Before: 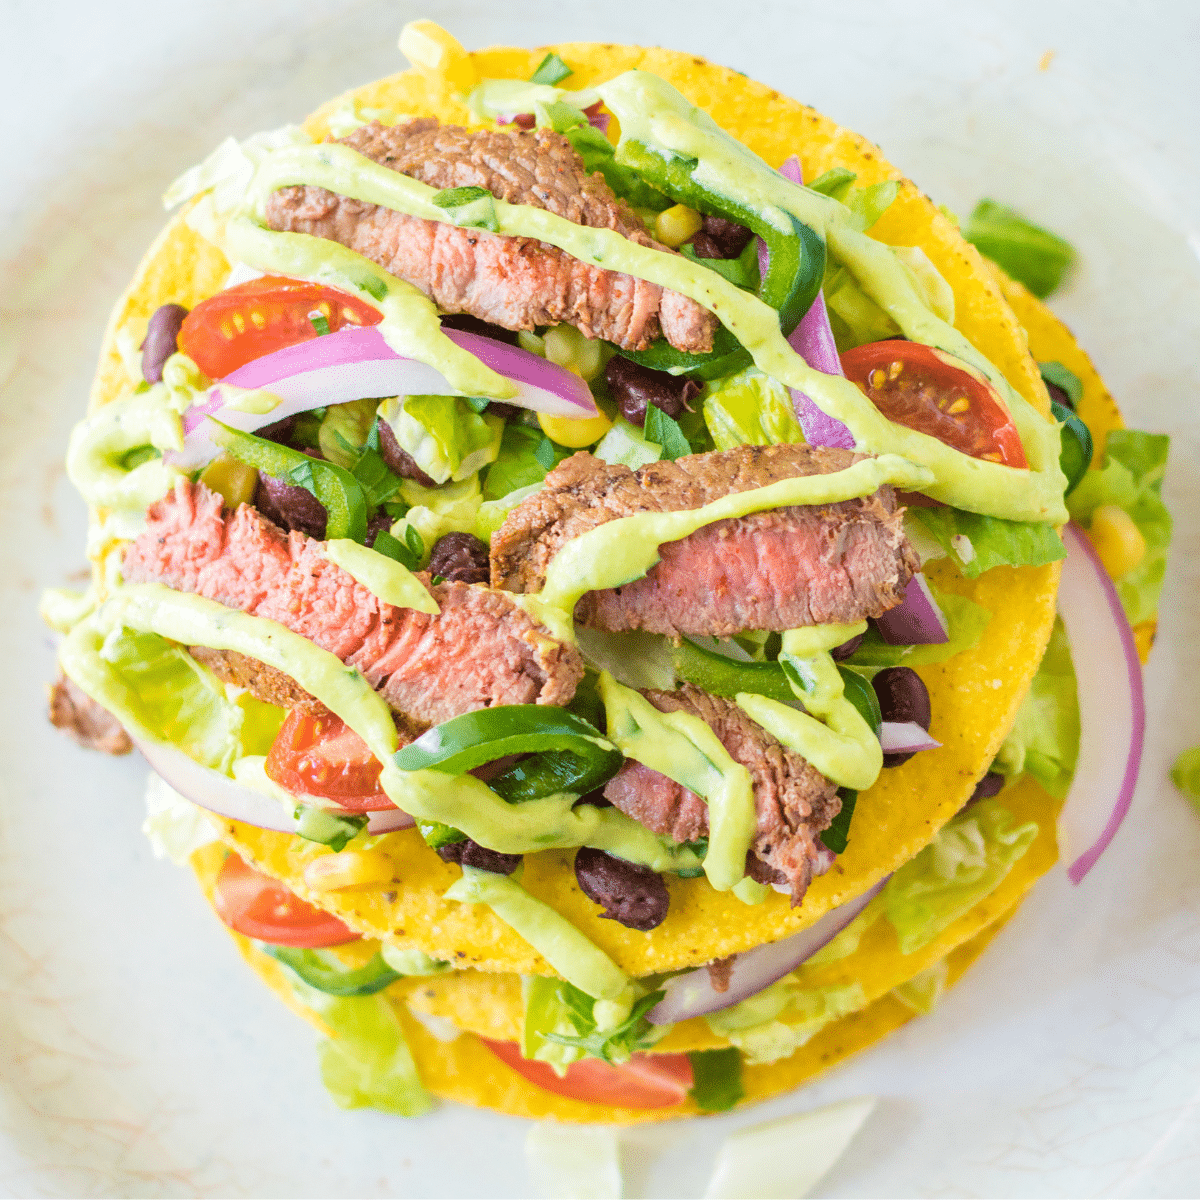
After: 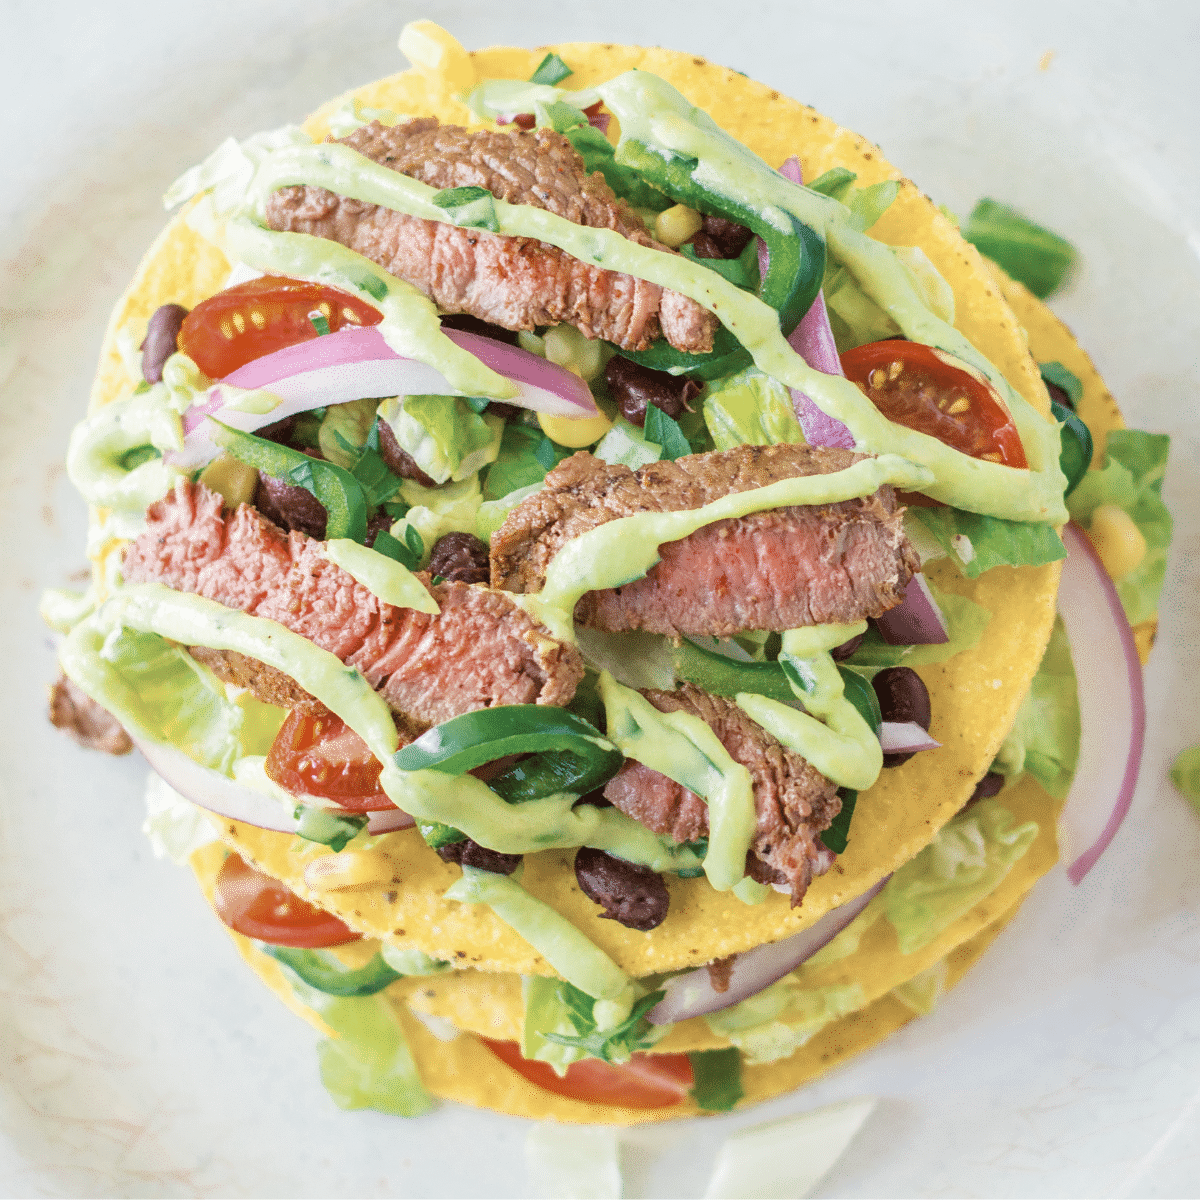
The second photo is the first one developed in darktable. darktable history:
contrast brightness saturation: saturation -0.049
color zones: curves: ch0 [(0, 0.5) (0.125, 0.4) (0.25, 0.5) (0.375, 0.4) (0.5, 0.4) (0.625, 0.35) (0.75, 0.35) (0.875, 0.5)]; ch1 [(0, 0.35) (0.125, 0.45) (0.25, 0.35) (0.375, 0.35) (0.5, 0.35) (0.625, 0.35) (0.75, 0.45) (0.875, 0.35)]; ch2 [(0, 0.6) (0.125, 0.5) (0.25, 0.5) (0.375, 0.6) (0.5, 0.6) (0.625, 0.5) (0.75, 0.5) (0.875, 0.5)]
